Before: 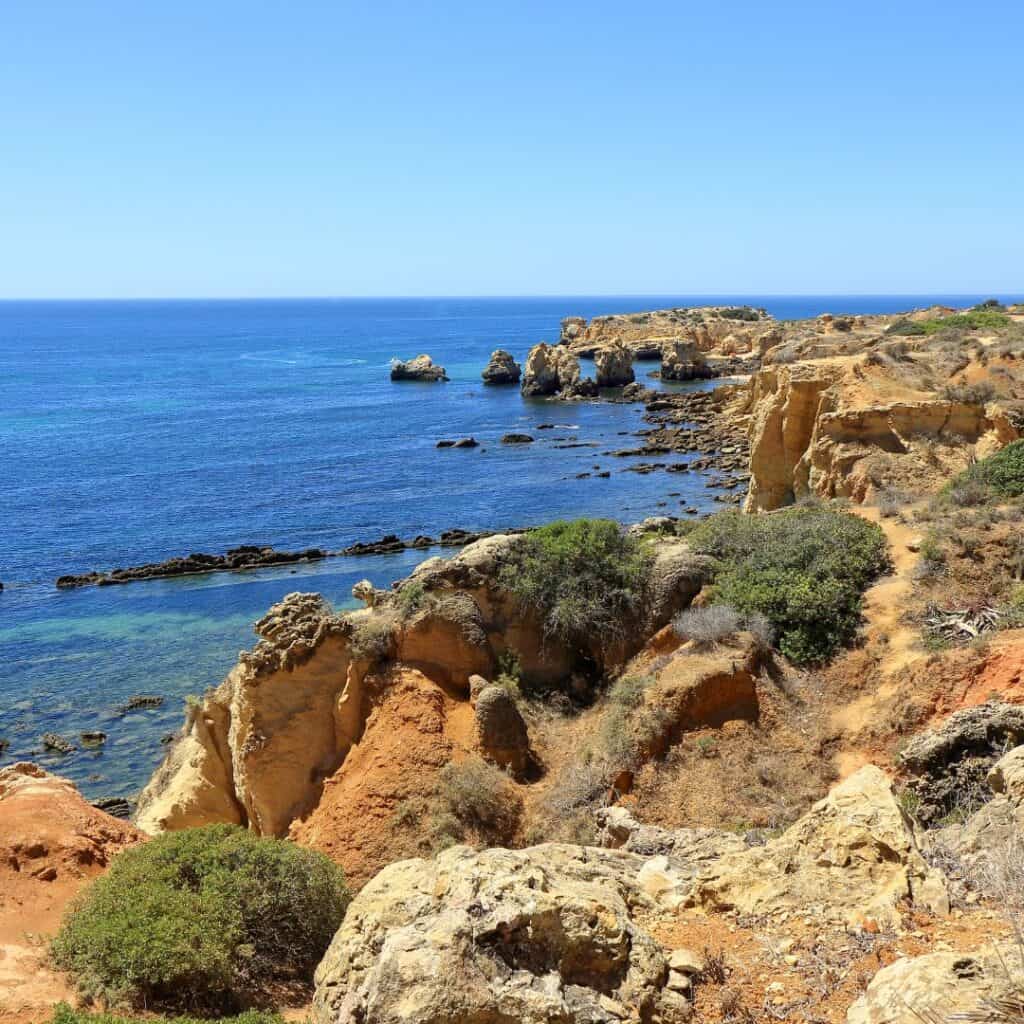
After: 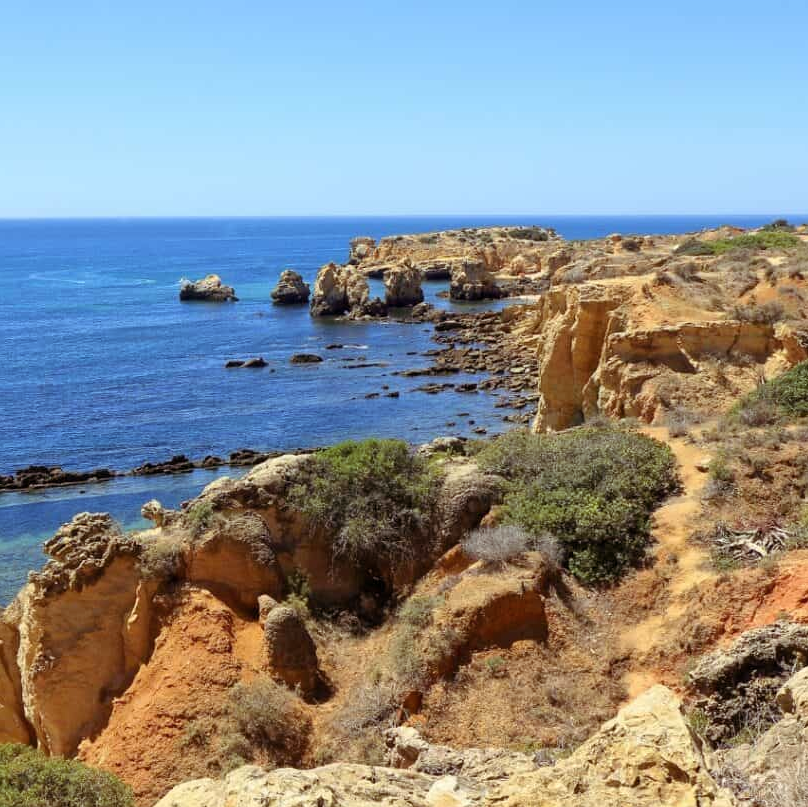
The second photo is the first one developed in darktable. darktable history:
color balance rgb: shadows lift › chroma 4.531%, shadows lift › hue 24.88°, perceptual saturation grading › global saturation 0.46%, saturation formula JzAzBz (2021)
crop and rotate: left 20.667%, top 7.817%, right 0.374%, bottom 13.281%
